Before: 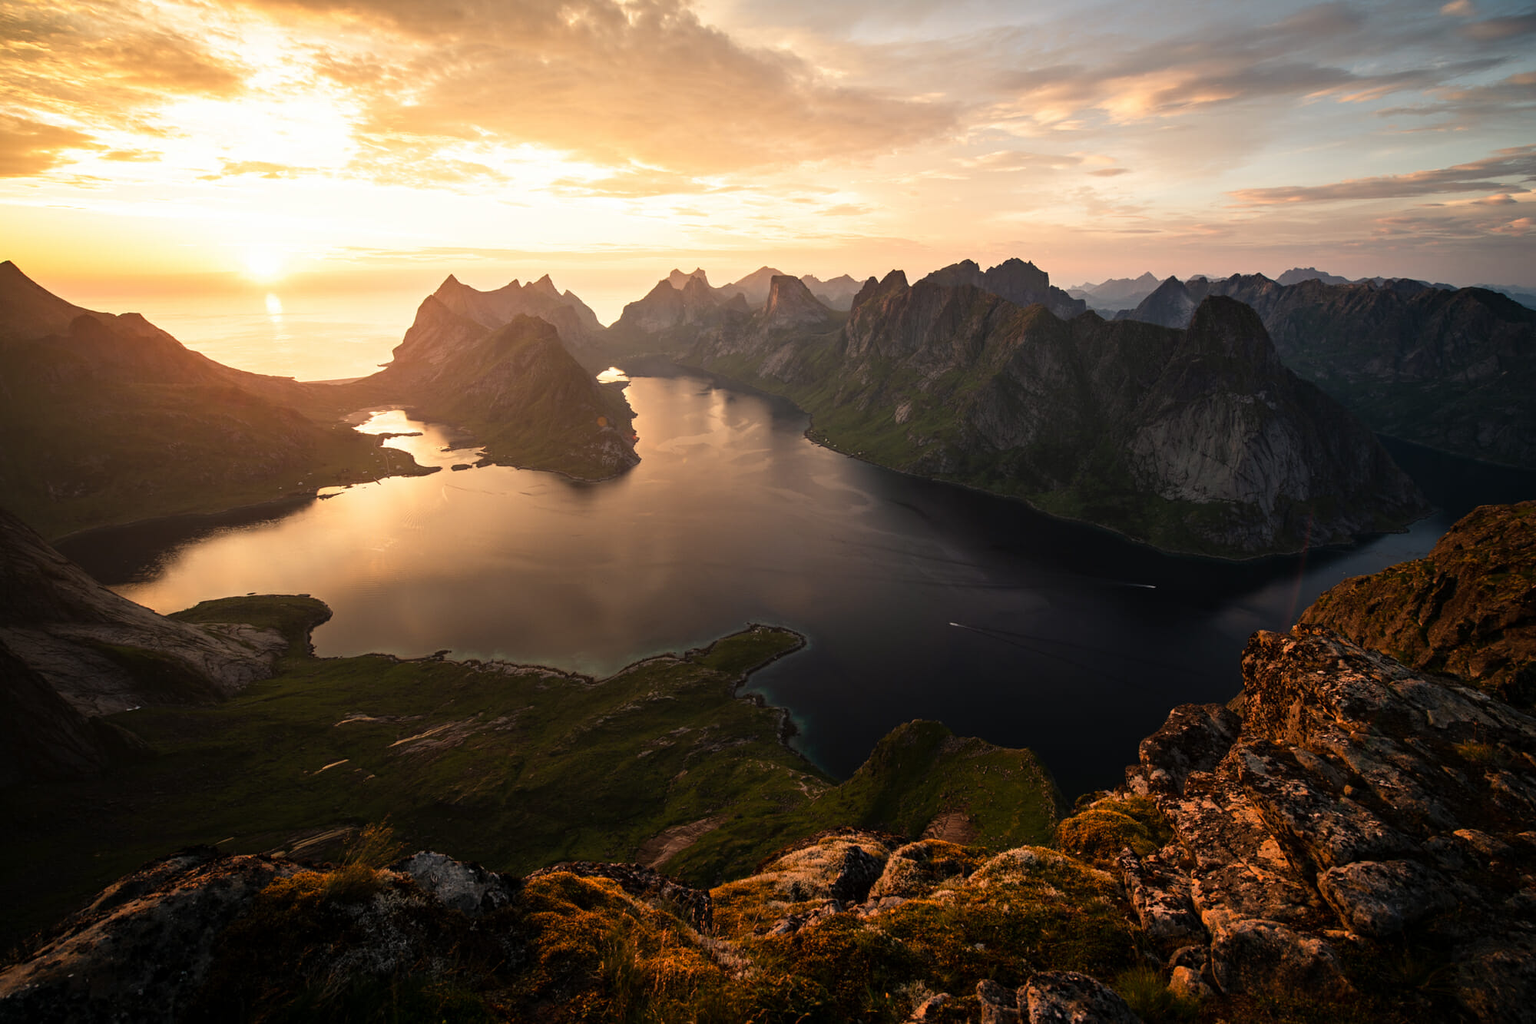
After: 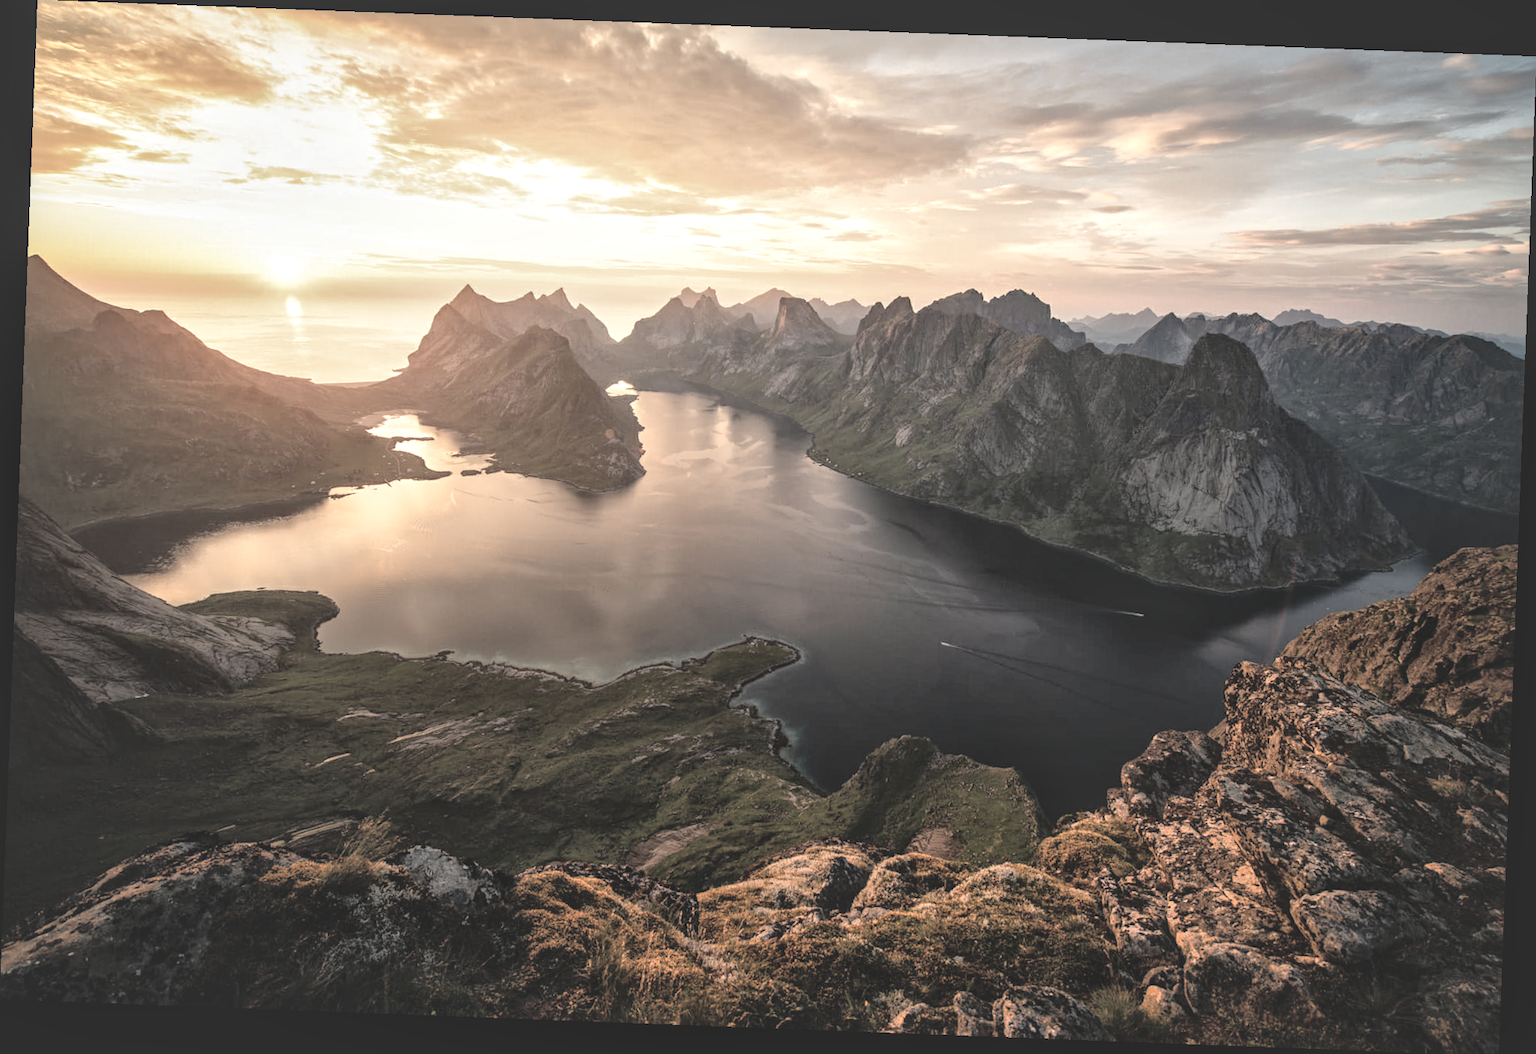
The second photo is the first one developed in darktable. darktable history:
contrast brightness saturation: contrast -0.26, saturation -0.43
rotate and perspective: rotation 2.17°, automatic cropping off
global tonemap: drago (1, 100), detail 1
local contrast: detail 130%
